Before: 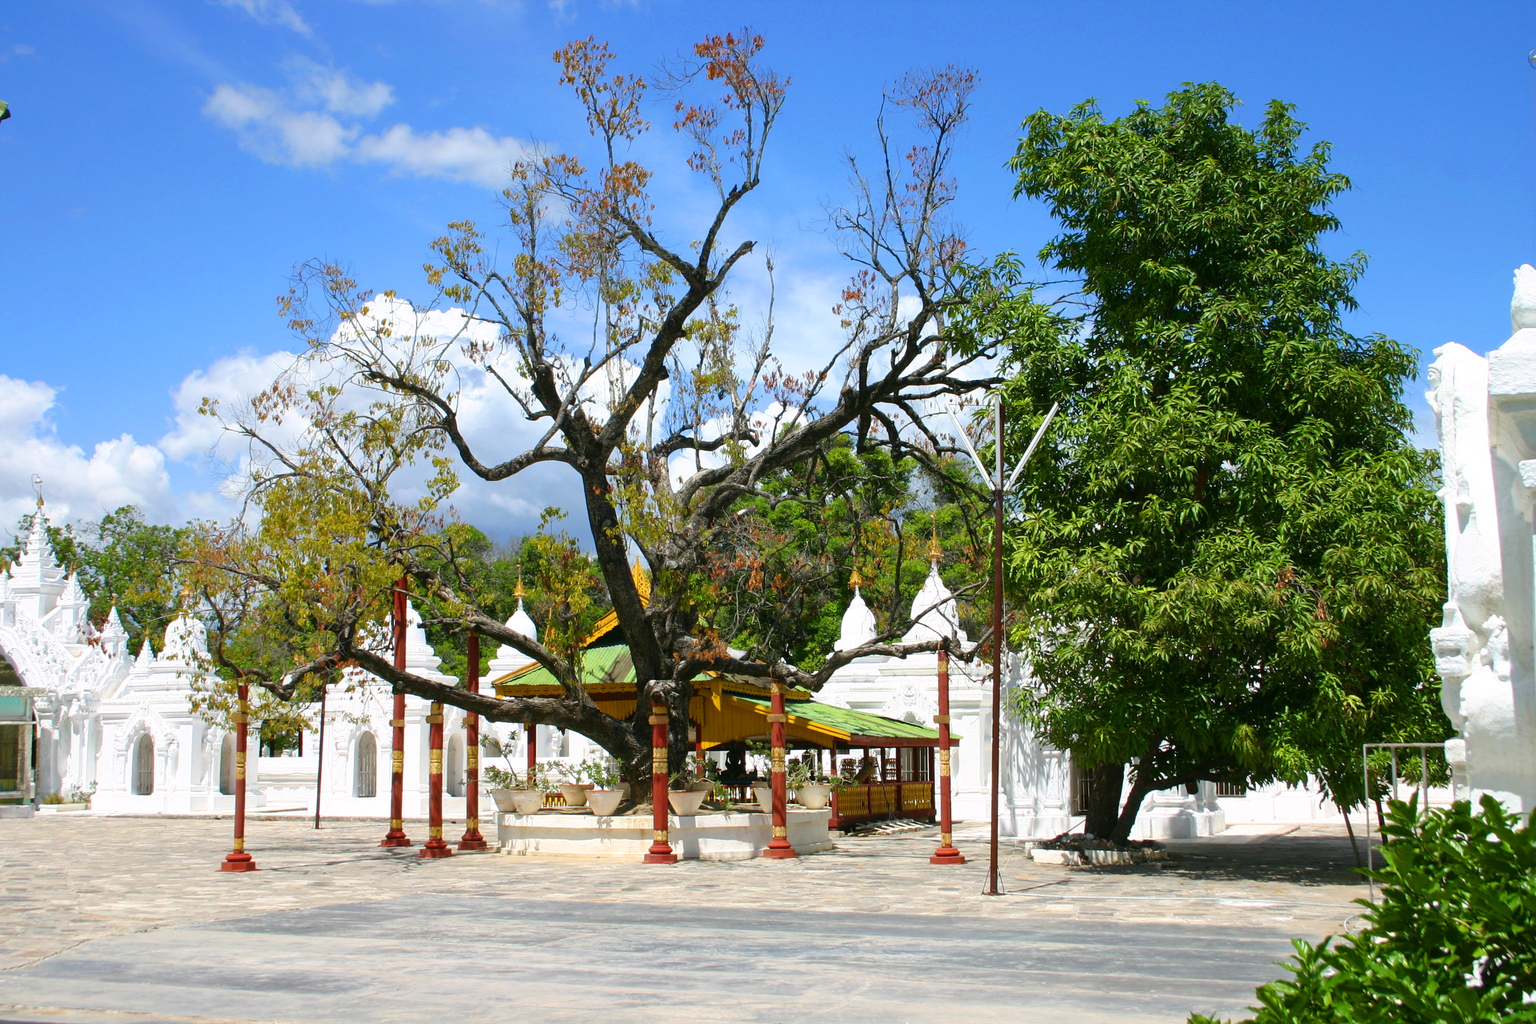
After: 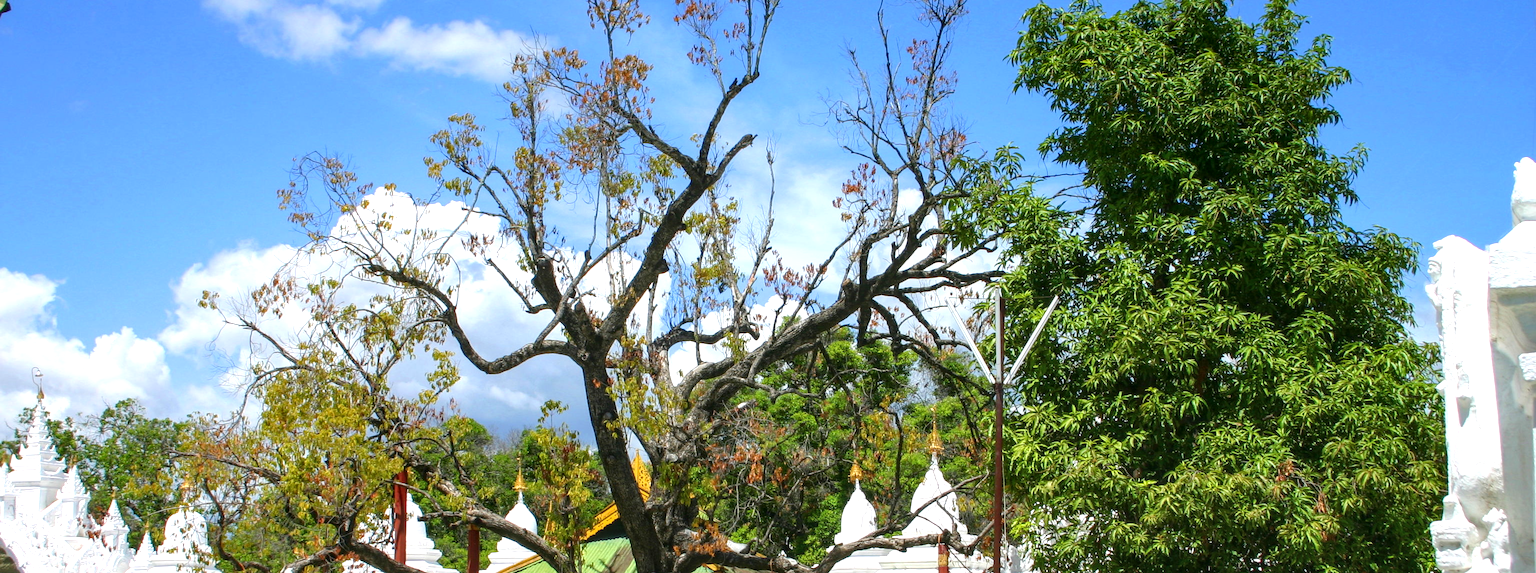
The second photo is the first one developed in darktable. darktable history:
crop and rotate: top 10.453%, bottom 33.508%
local contrast: on, module defaults
exposure: black level correction 0, exposure 0.301 EV, compensate highlight preservation false
